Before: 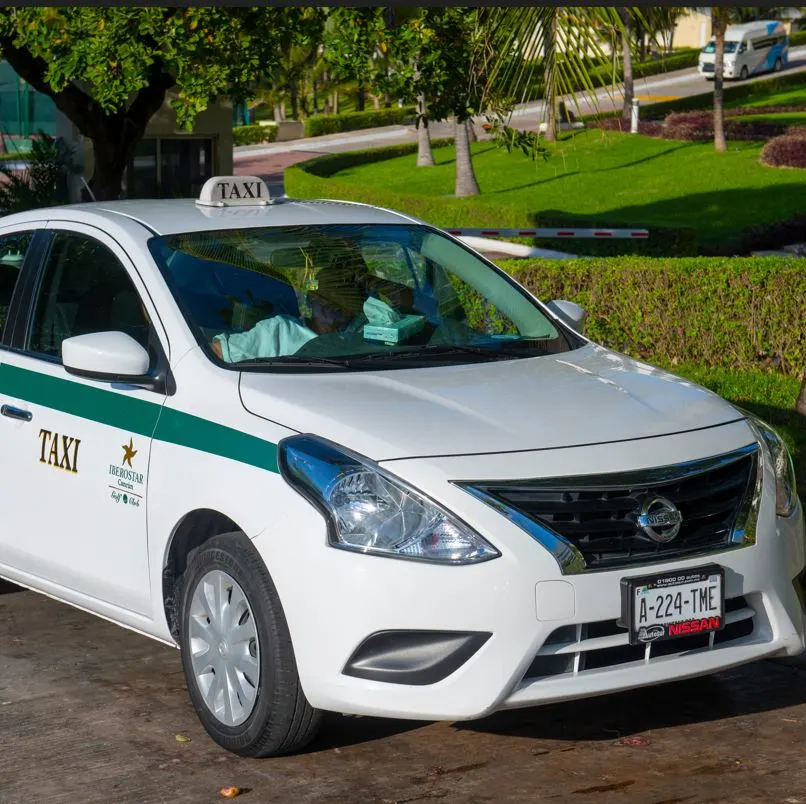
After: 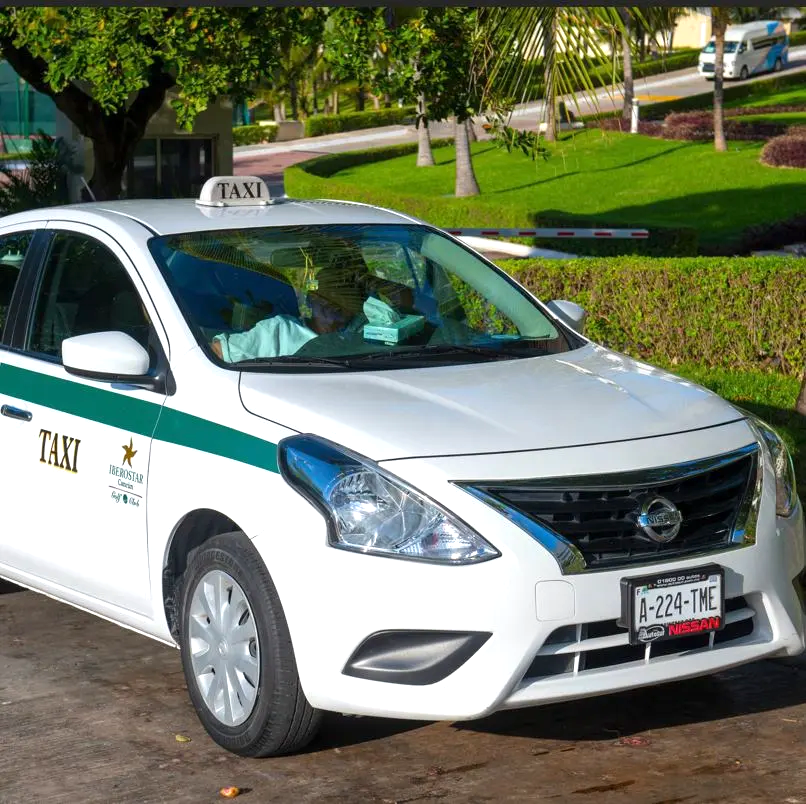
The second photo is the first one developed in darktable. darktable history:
exposure: exposure 0.496 EV, compensate highlight preservation false
